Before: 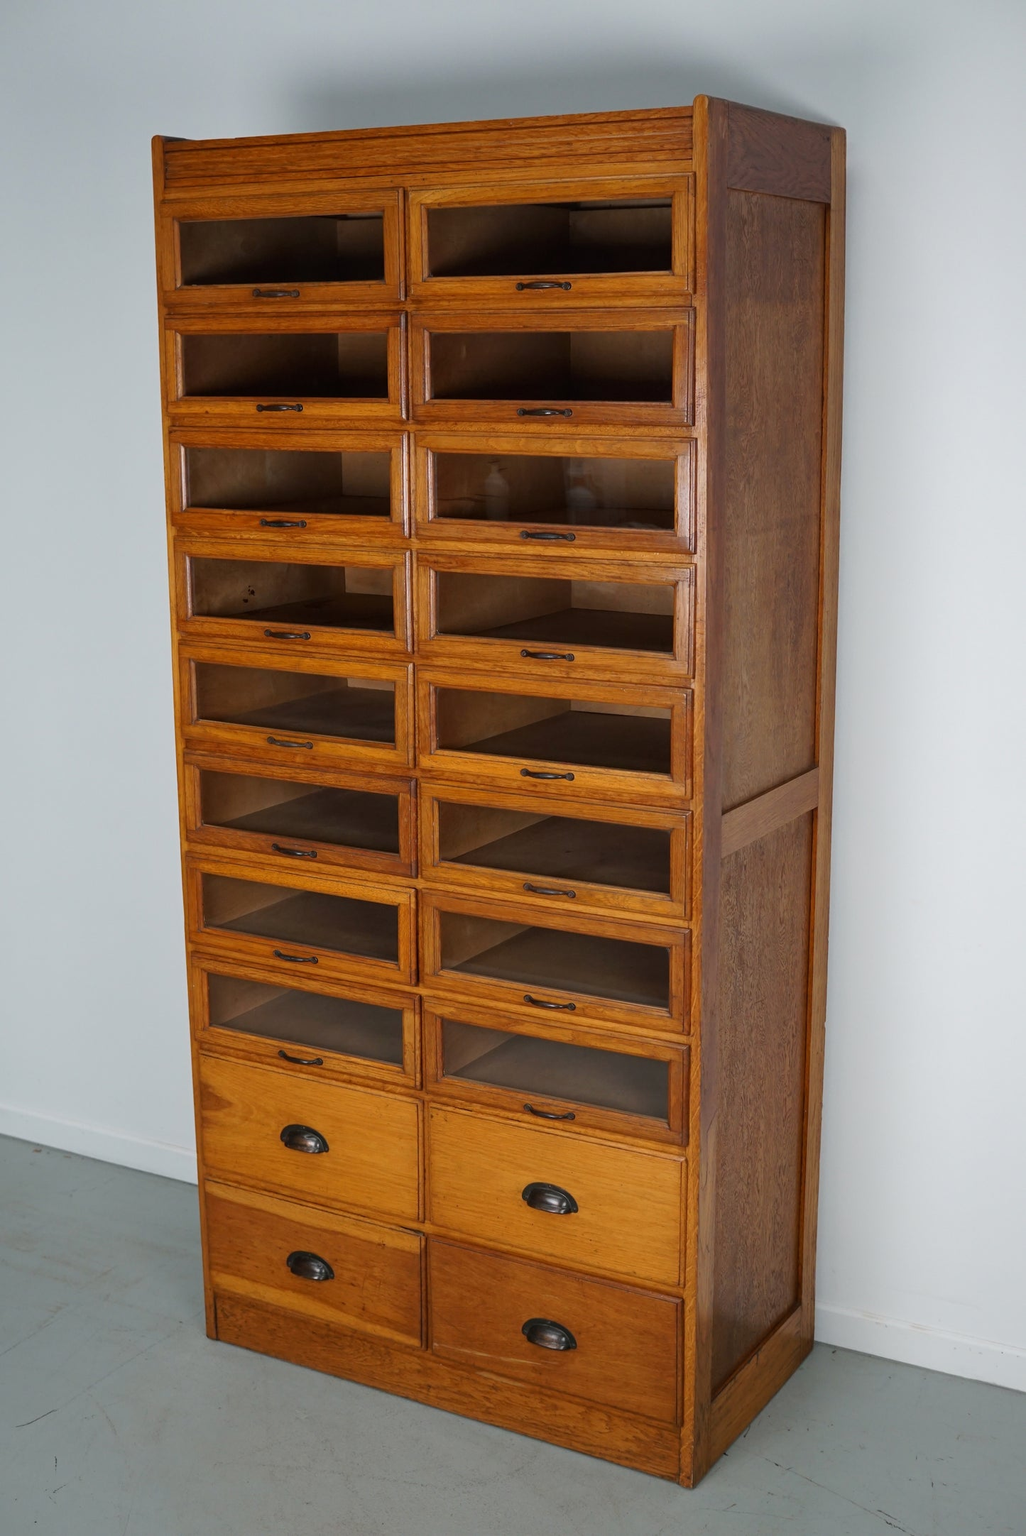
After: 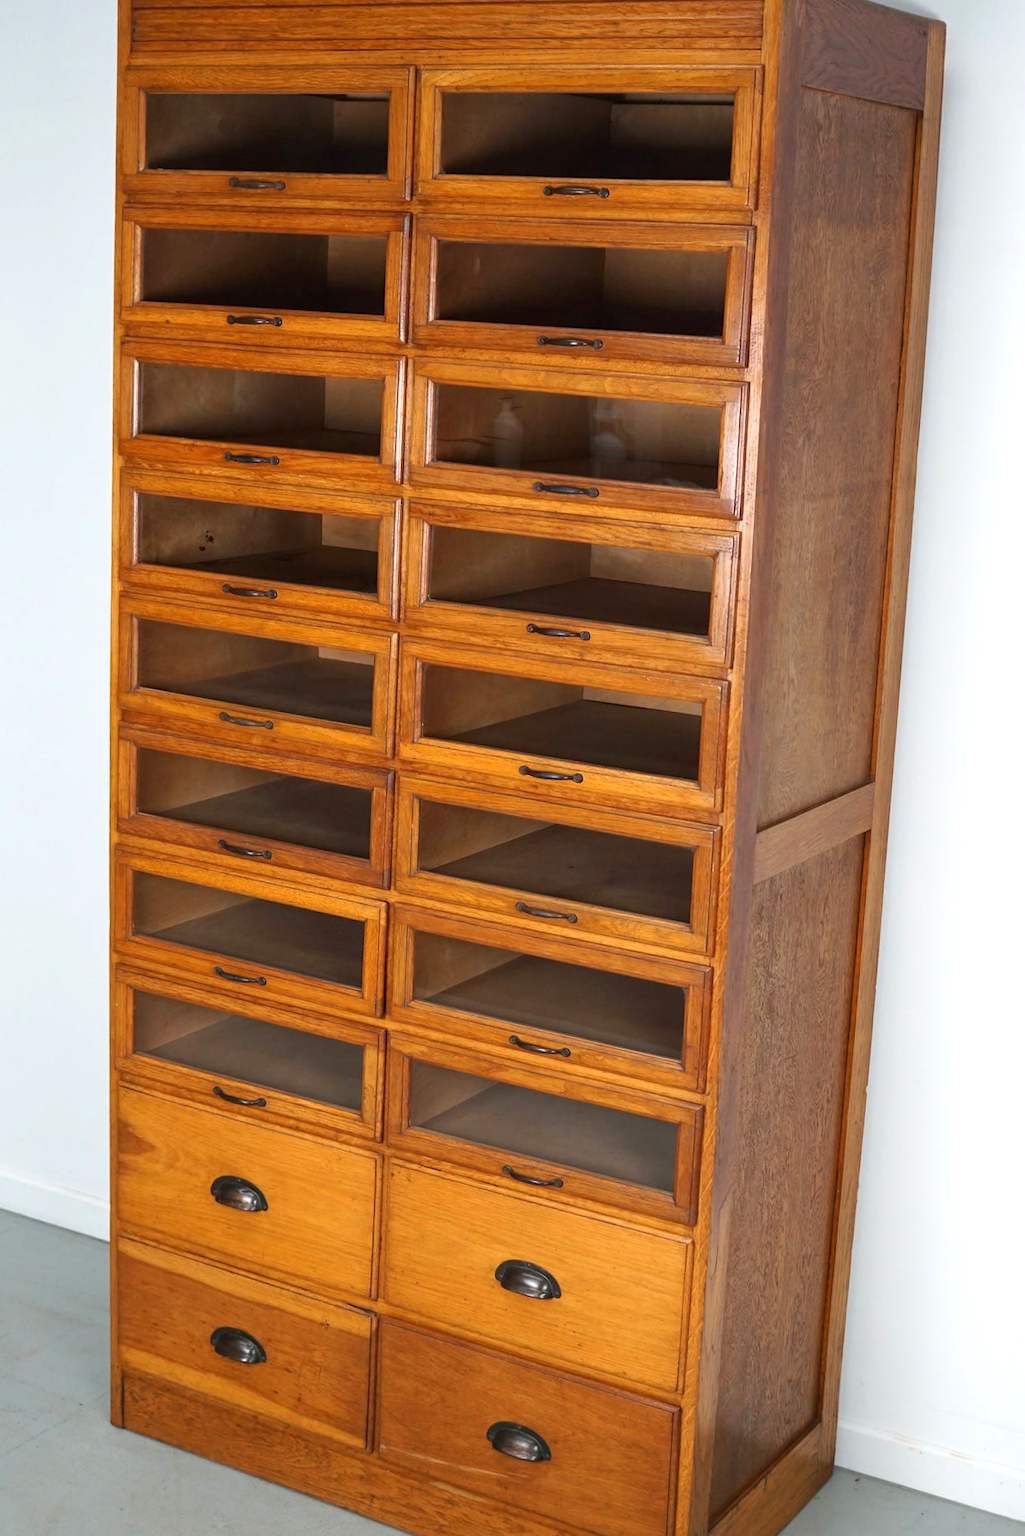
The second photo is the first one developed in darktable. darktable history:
crop and rotate: angle -2.94°, left 5.202%, top 5.211%, right 4.705%, bottom 4.684%
exposure: black level correction 0, exposure 0.693 EV, compensate highlight preservation false
